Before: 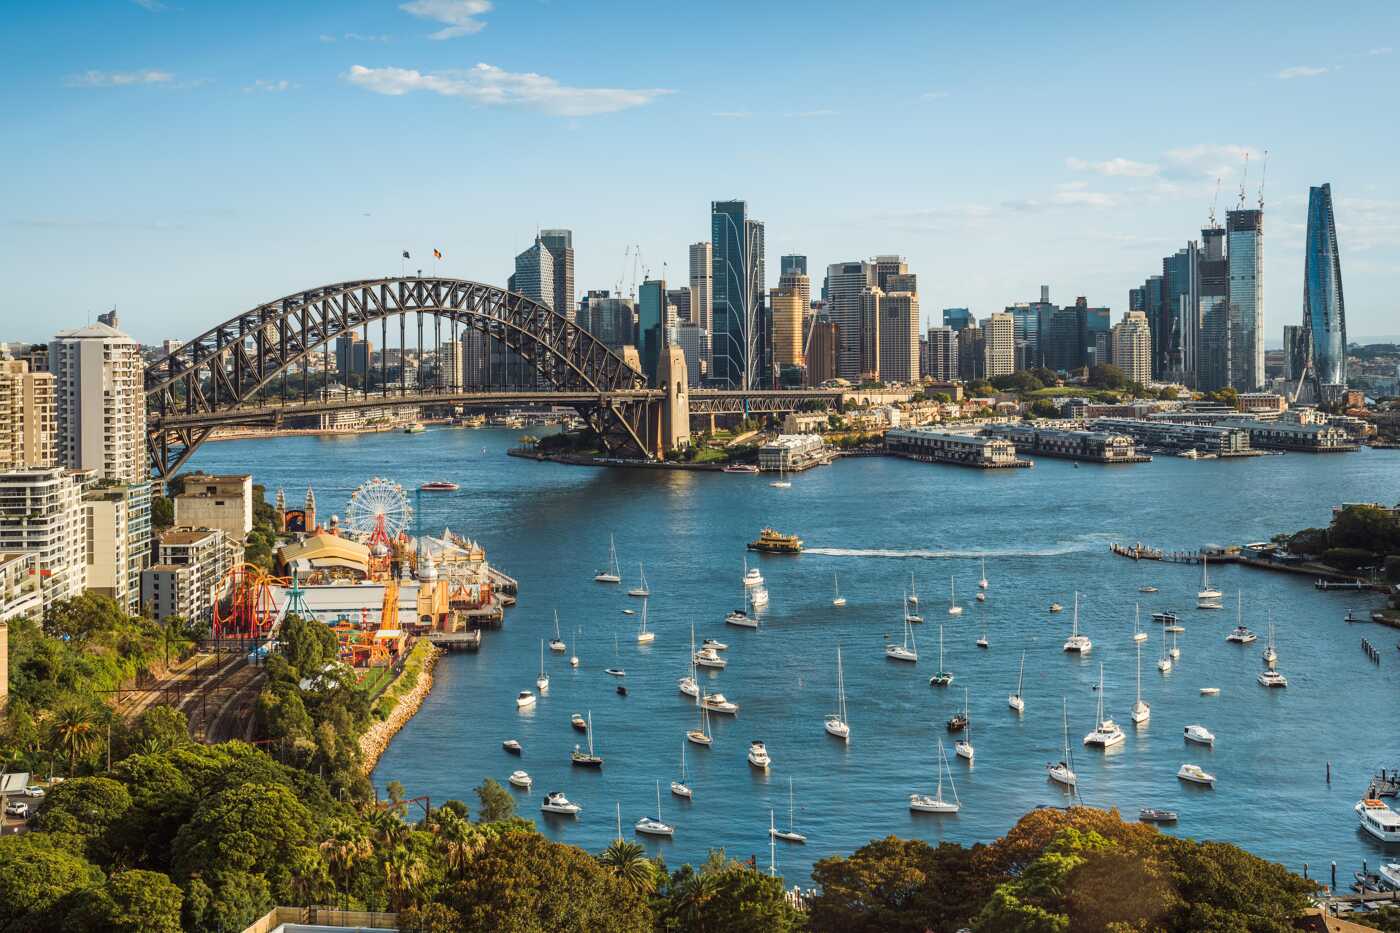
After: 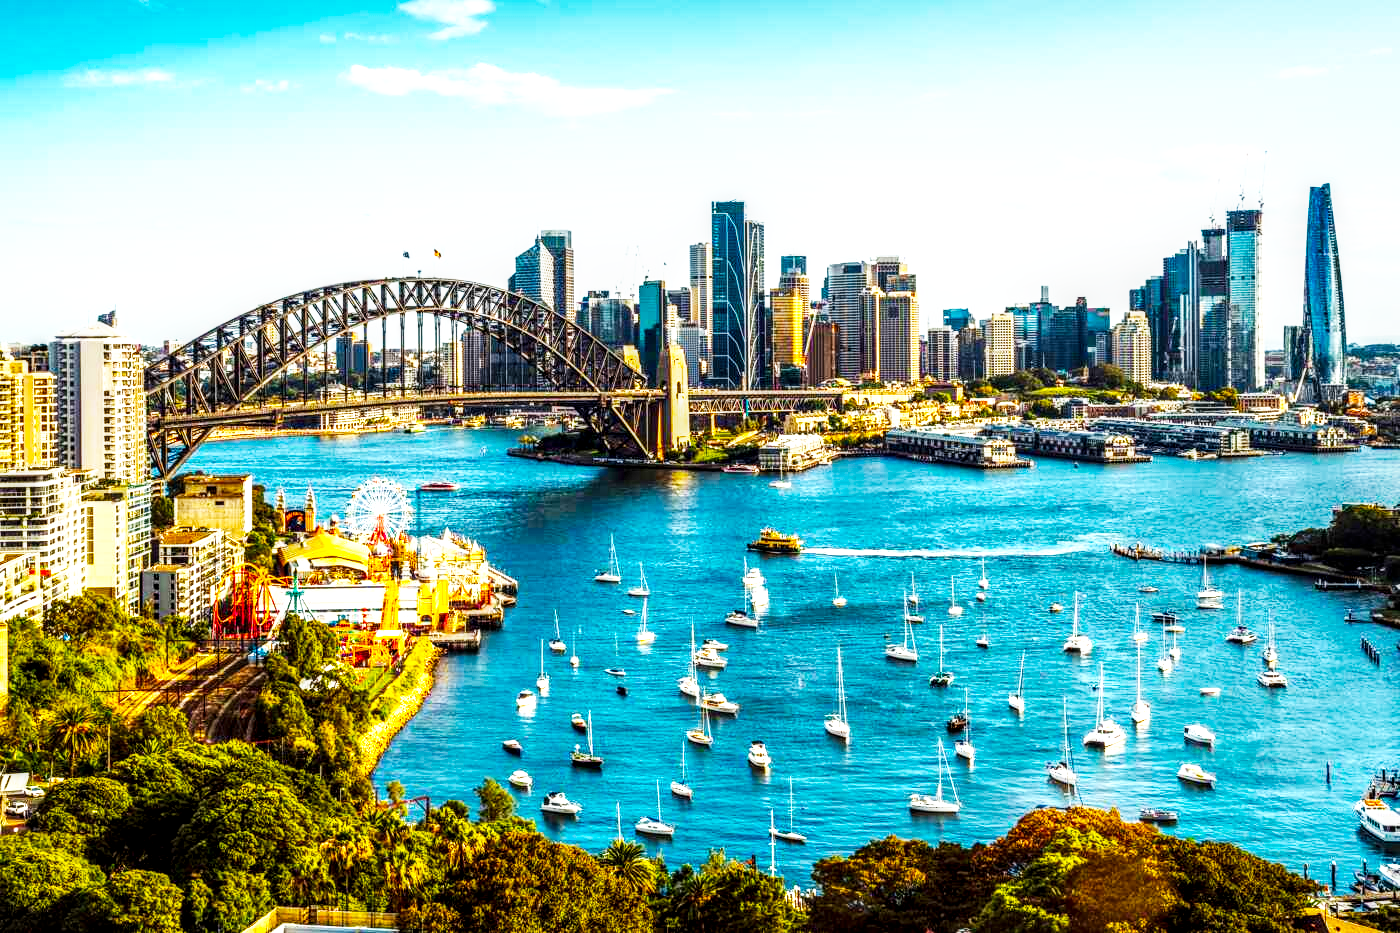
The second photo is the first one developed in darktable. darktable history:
color balance rgb: perceptual saturation grading › global saturation 74.483%, perceptual saturation grading › shadows -28.948%, perceptual brilliance grading › global brilliance -17.884%, perceptual brilliance grading › highlights 28.321%, global vibrance 14.257%
local contrast: highlights 27%, detail 150%
base curve: curves: ch0 [(0, 0) (0.007, 0.004) (0.027, 0.03) (0.046, 0.07) (0.207, 0.54) (0.442, 0.872) (0.673, 0.972) (1, 1)], preserve colors none
exposure: compensate exposure bias true, compensate highlight preservation false
